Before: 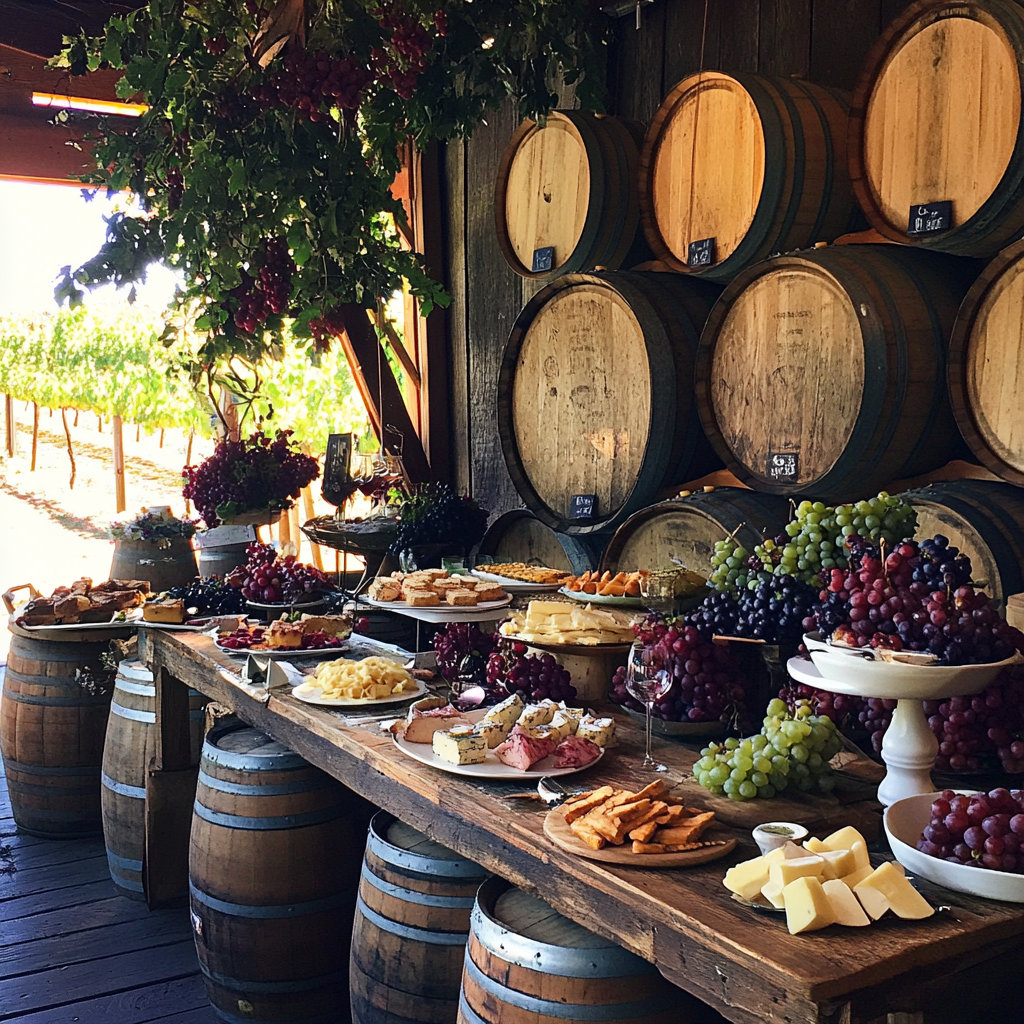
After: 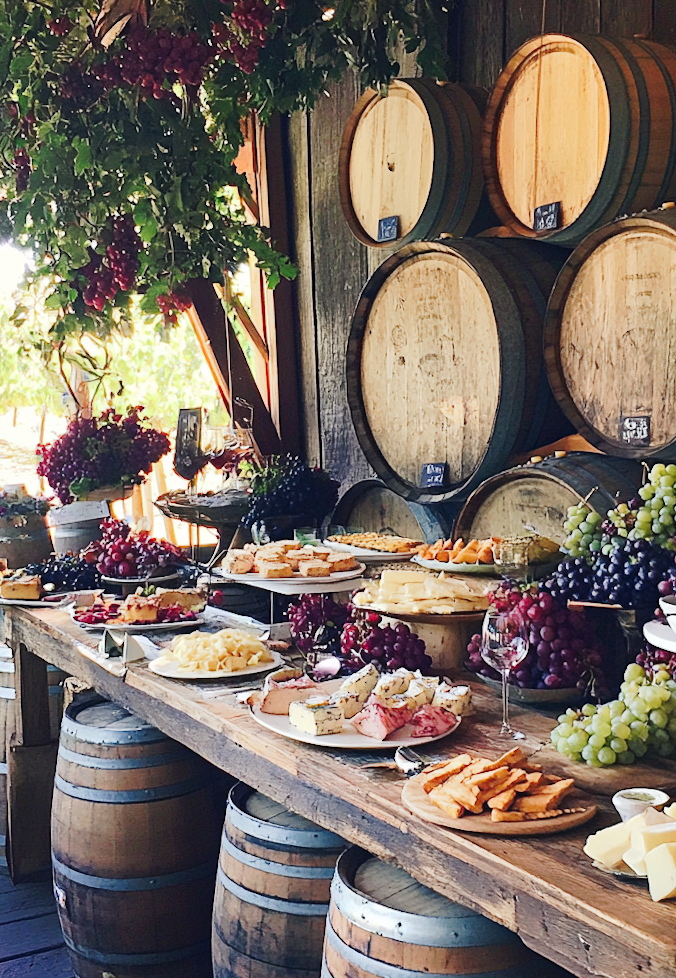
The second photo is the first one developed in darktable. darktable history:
crop and rotate: left 13.537%, right 19.796%
rotate and perspective: rotation -1.32°, lens shift (horizontal) -0.031, crop left 0.015, crop right 0.985, crop top 0.047, crop bottom 0.982
tone curve: curves: ch0 [(0, 0) (0.003, 0.021) (0.011, 0.033) (0.025, 0.059) (0.044, 0.097) (0.069, 0.141) (0.1, 0.186) (0.136, 0.237) (0.177, 0.298) (0.224, 0.378) (0.277, 0.47) (0.335, 0.542) (0.399, 0.605) (0.468, 0.678) (0.543, 0.724) (0.623, 0.787) (0.709, 0.829) (0.801, 0.875) (0.898, 0.912) (1, 1)], preserve colors none
